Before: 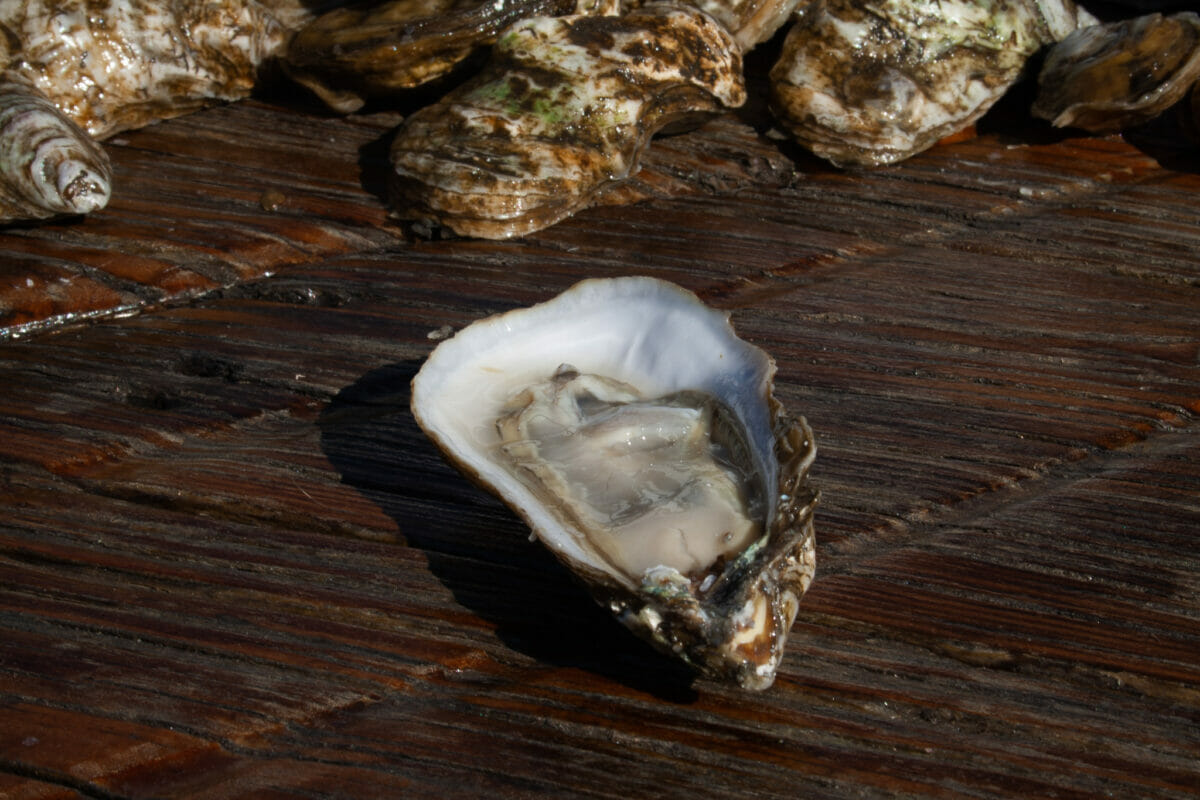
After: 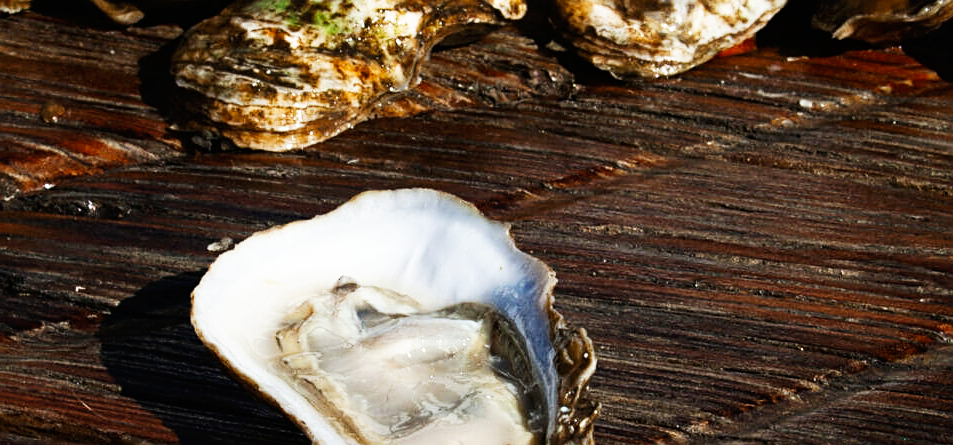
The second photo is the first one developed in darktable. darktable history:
base curve: curves: ch0 [(0, 0) (0.007, 0.004) (0.027, 0.03) (0.046, 0.07) (0.207, 0.54) (0.442, 0.872) (0.673, 0.972) (1, 1)], preserve colors none
sharpen: on, module defaults
crop: left 18.38%, top 11.092%, right 2.134%, bottom 33.217%
